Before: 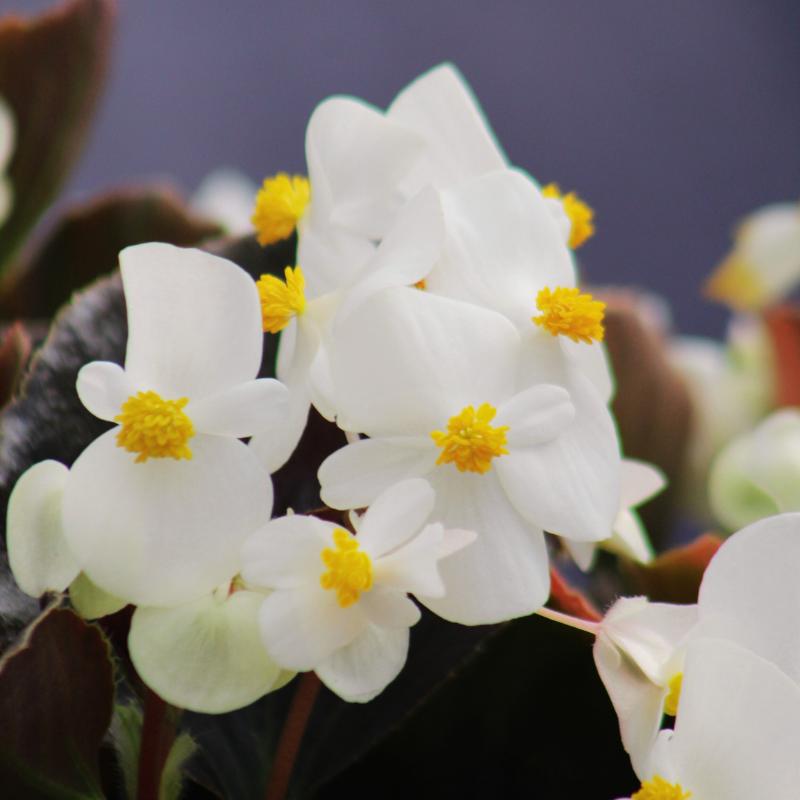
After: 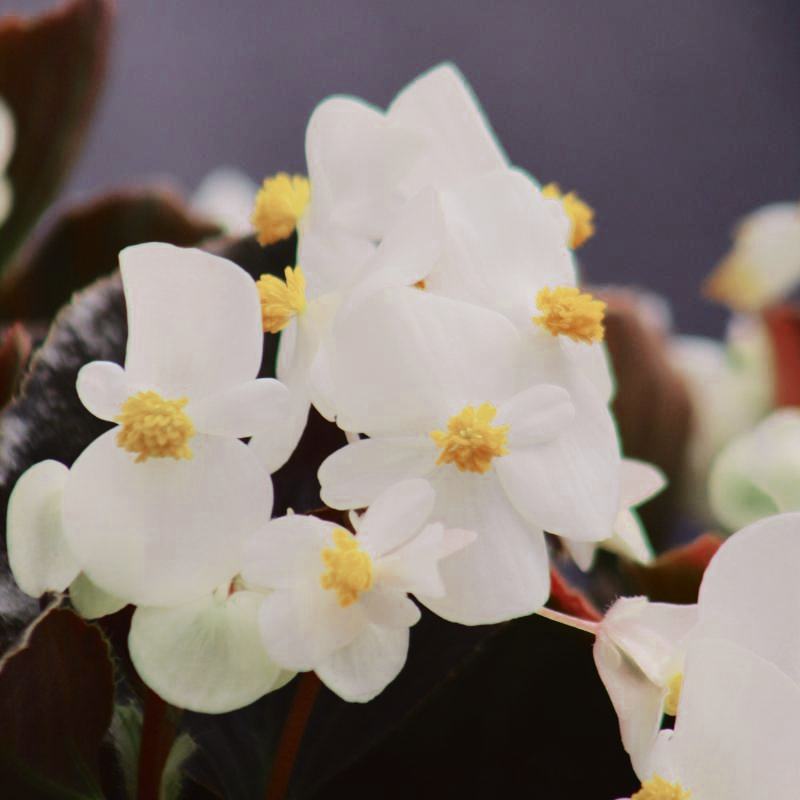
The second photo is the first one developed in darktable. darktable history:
tone curve: curves: ch0 [(0, 0.019) (0.204, 0.162) (0.491, 0.519) (0.748, 0.765) (1, 0.919)]; ch1 [(0, 0) (0.179, 0.173) (0.322, 0.32) (0.442, 0.447) (0.496, 0.504) (0.566, 0.585) (0.761, 0.803) (1, 1)]; ch2 [(0, 0) (0.434, 0.447) (0.483, 0.487) (0.555, 0.563) (0.697, 0.68) (1, 1)], color space Lab, independent channels, preserve colors none
color zones: curves: ch0 [(0, 0.5) (0.125, 0.4) (0.25, 0.5) (0.375, 0.4) (0.5, 0.4) (0.625, 0.6) (0.75, 0.6) (0.875, 0.5)]; ch1 [(0, 0.35) (0.125, 0.45) (0.25, 0.35) (0.375, 0.35) (0.5, 0.35) (0.625, 0.35) (0.75, 0.45) (0.875, 0.35)]; ch2 [(0, 0.6) (0.125, 0.5) (0.25, 0.5) (0.375, 0.6) (0.5, 0.6) (0.625, 0.5) (0.75, 0.5) (0.875, 0.5)]
